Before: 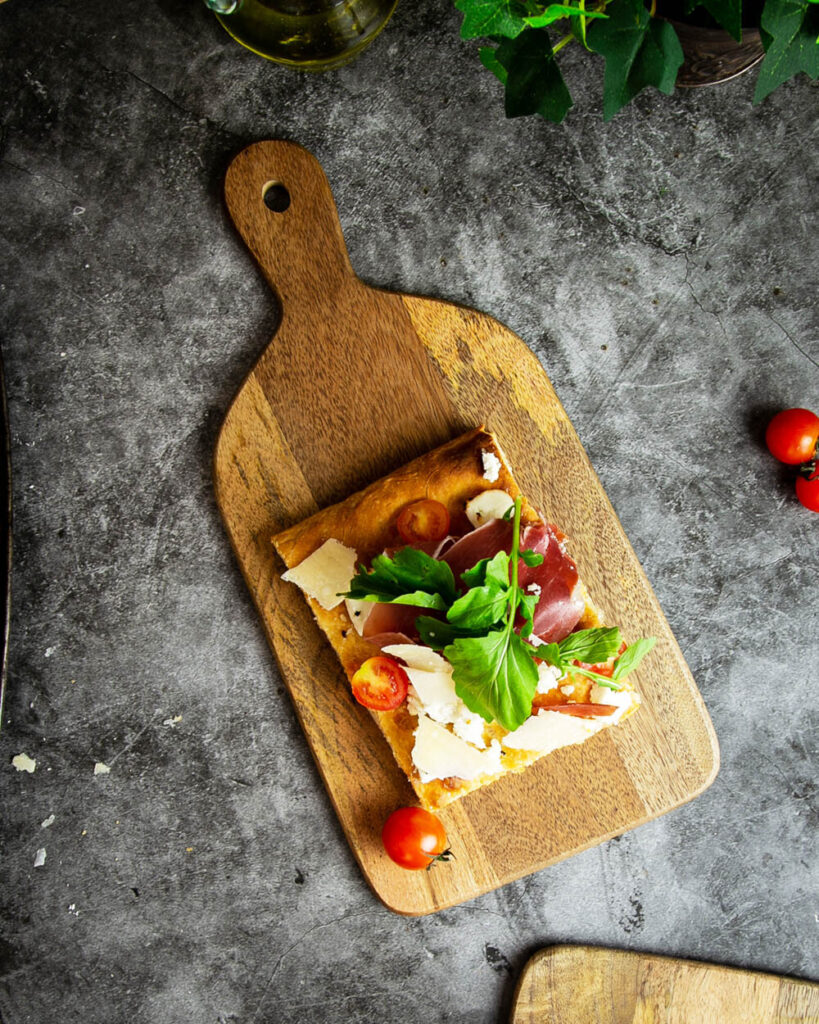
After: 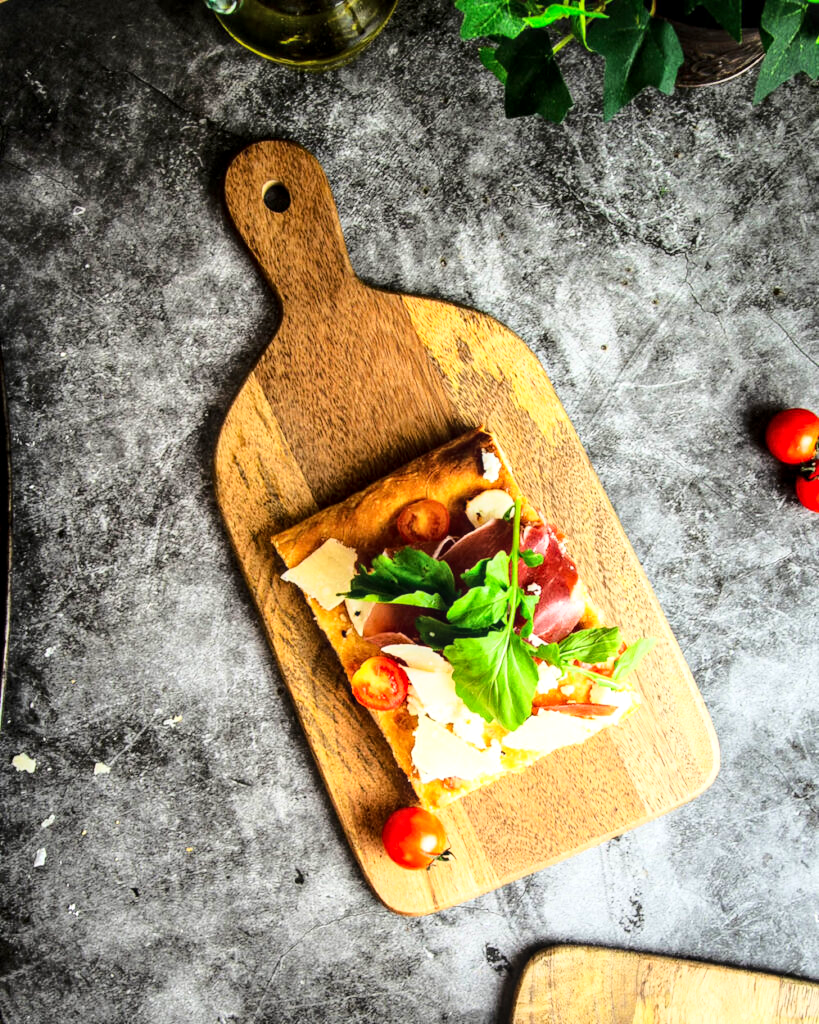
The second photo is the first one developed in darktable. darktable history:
base curve: curves: ch0 [(0, 0) (0.032, 0.037) (0.105, 0.228) (0.435, 0.76) (0.856, 0.983) (1, 1)]
local contrast: on, module defaults
